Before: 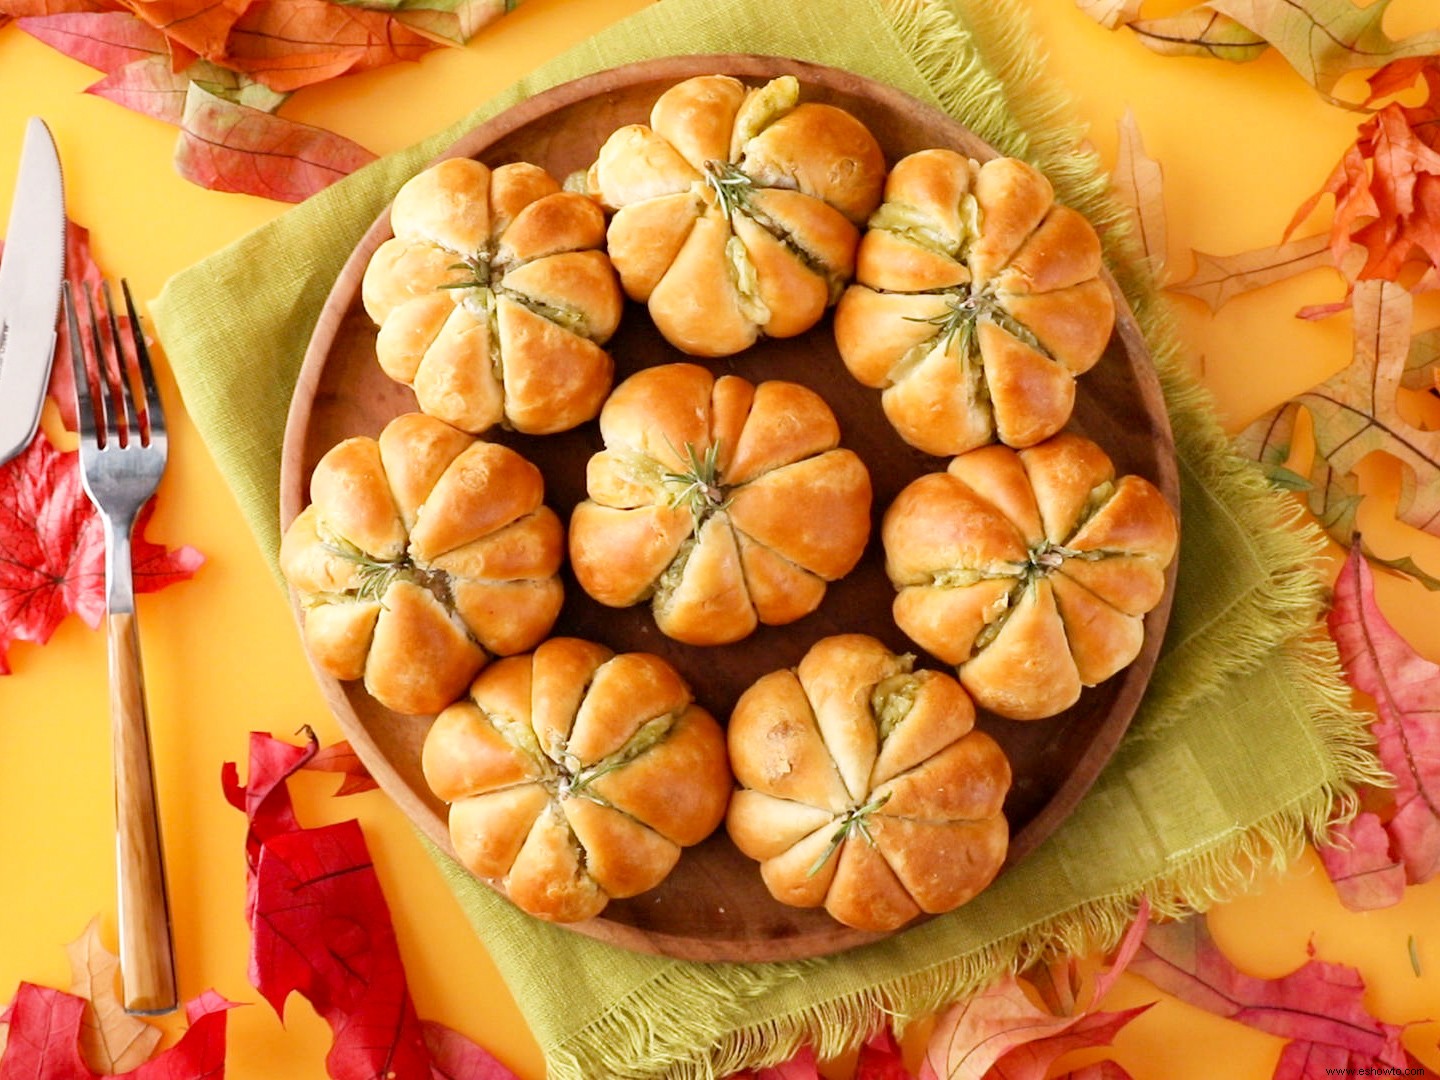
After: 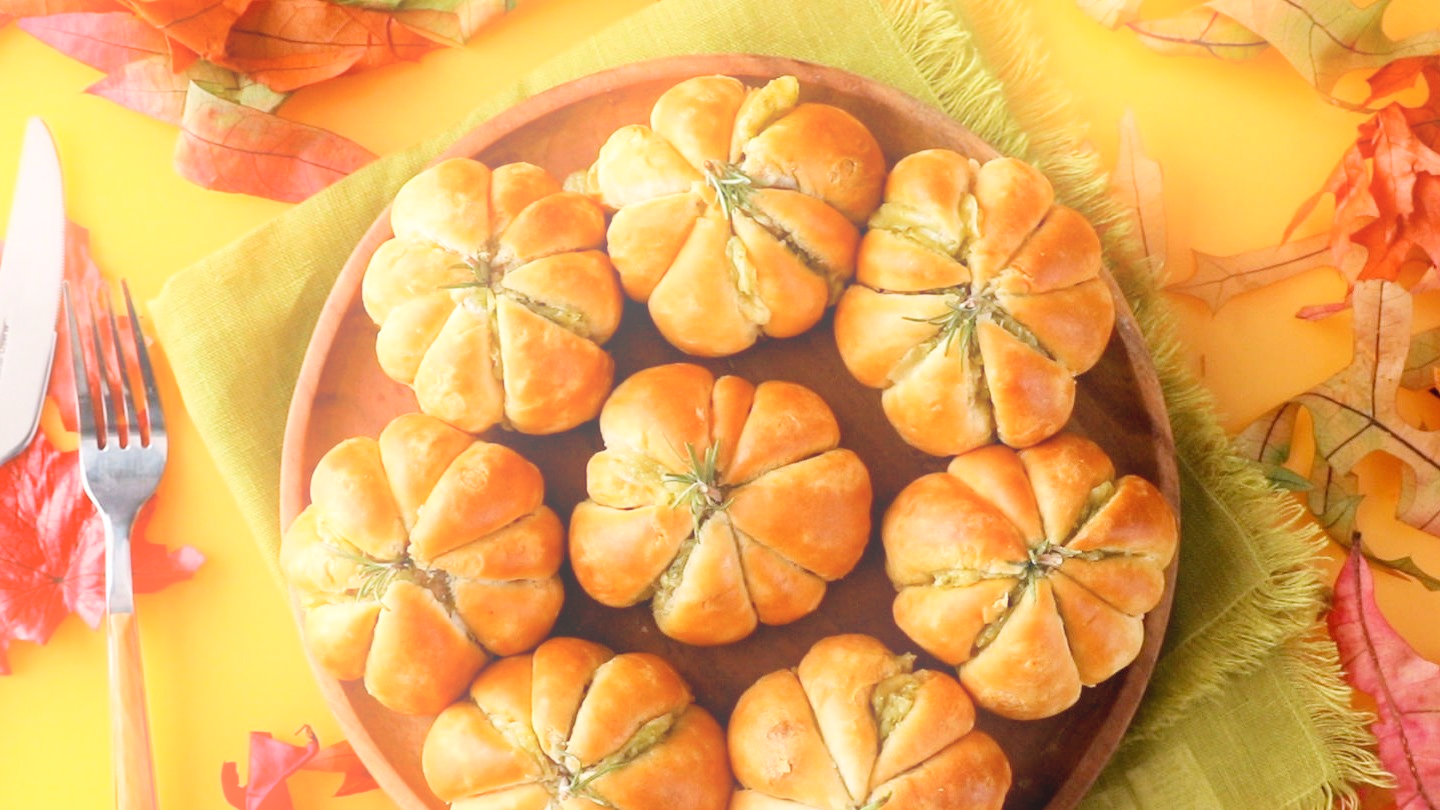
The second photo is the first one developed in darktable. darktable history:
crop: bottom 24.988%
bloom: on, module defaults
